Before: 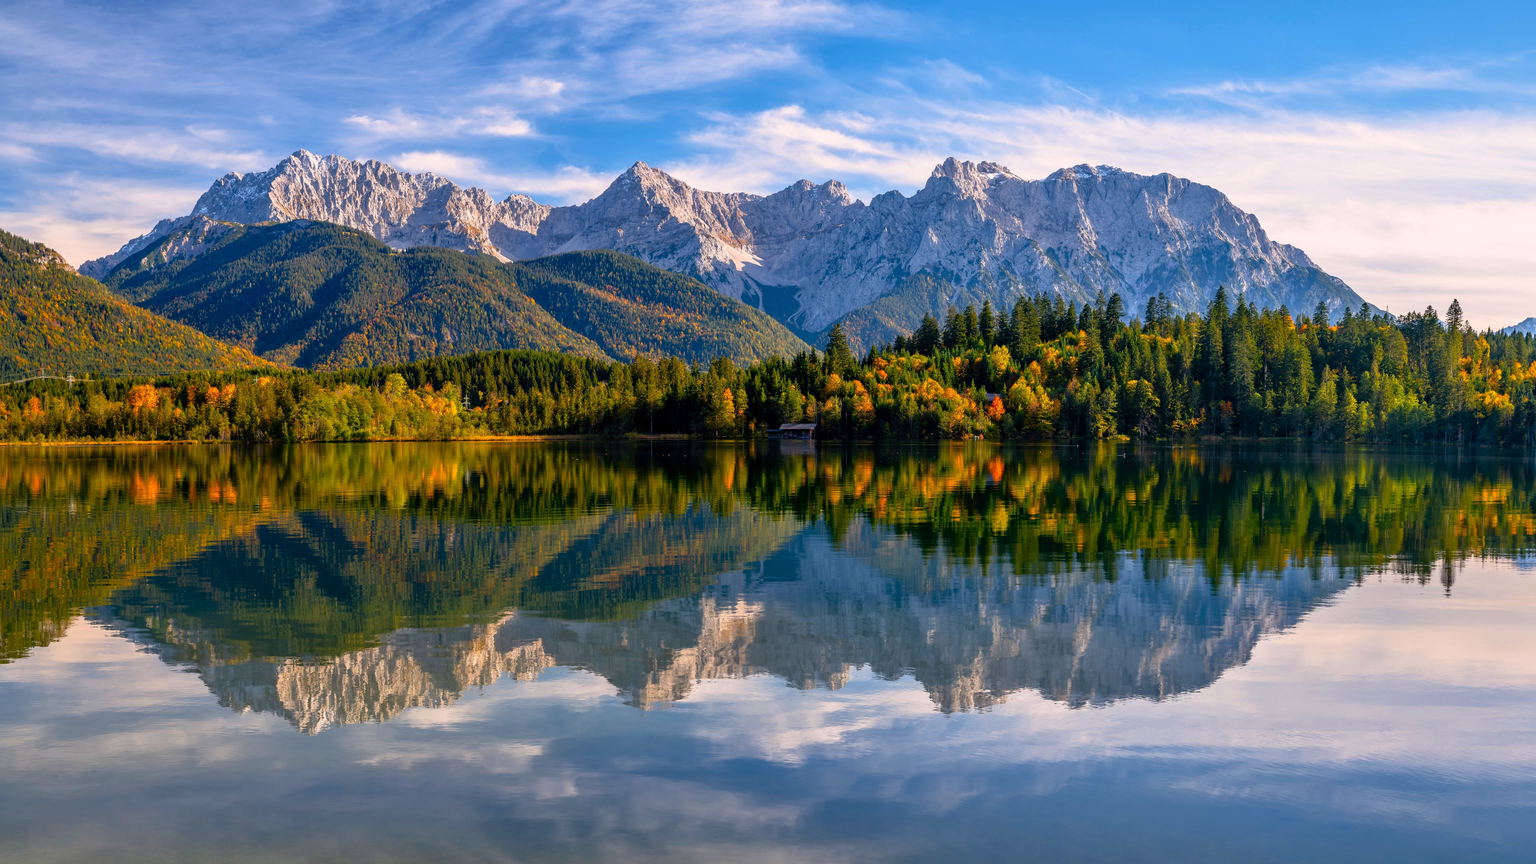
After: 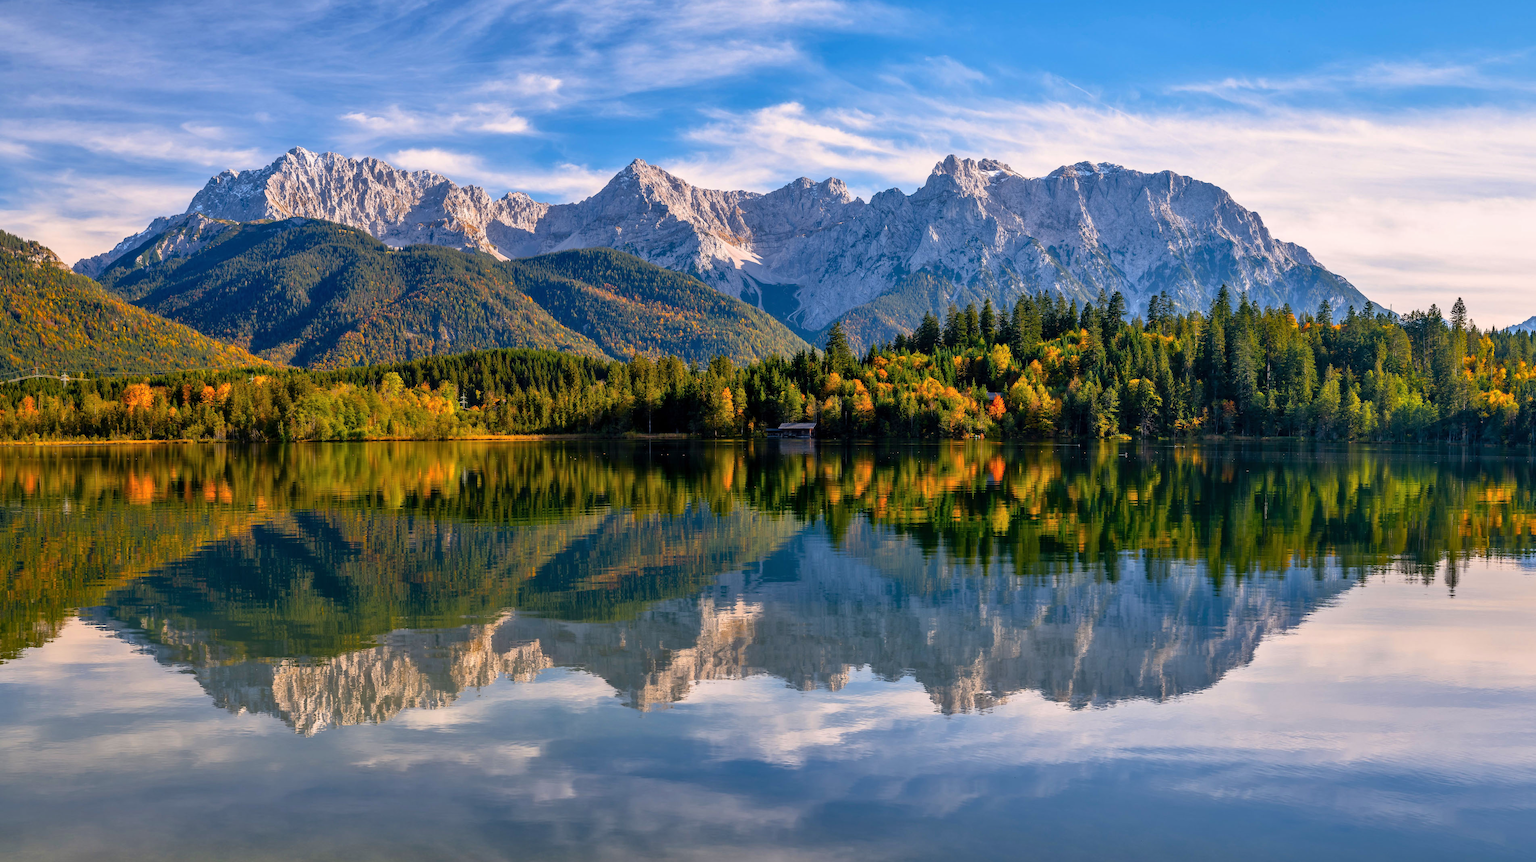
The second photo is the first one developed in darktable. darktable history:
shadows and highlights: radius 125.46, shadows 30.51, highlights -30.51, low approximation 0.01, soften with gaussian
crop: left 0.434%, top 0.485%, right 0.244%, bottom 0.386%
